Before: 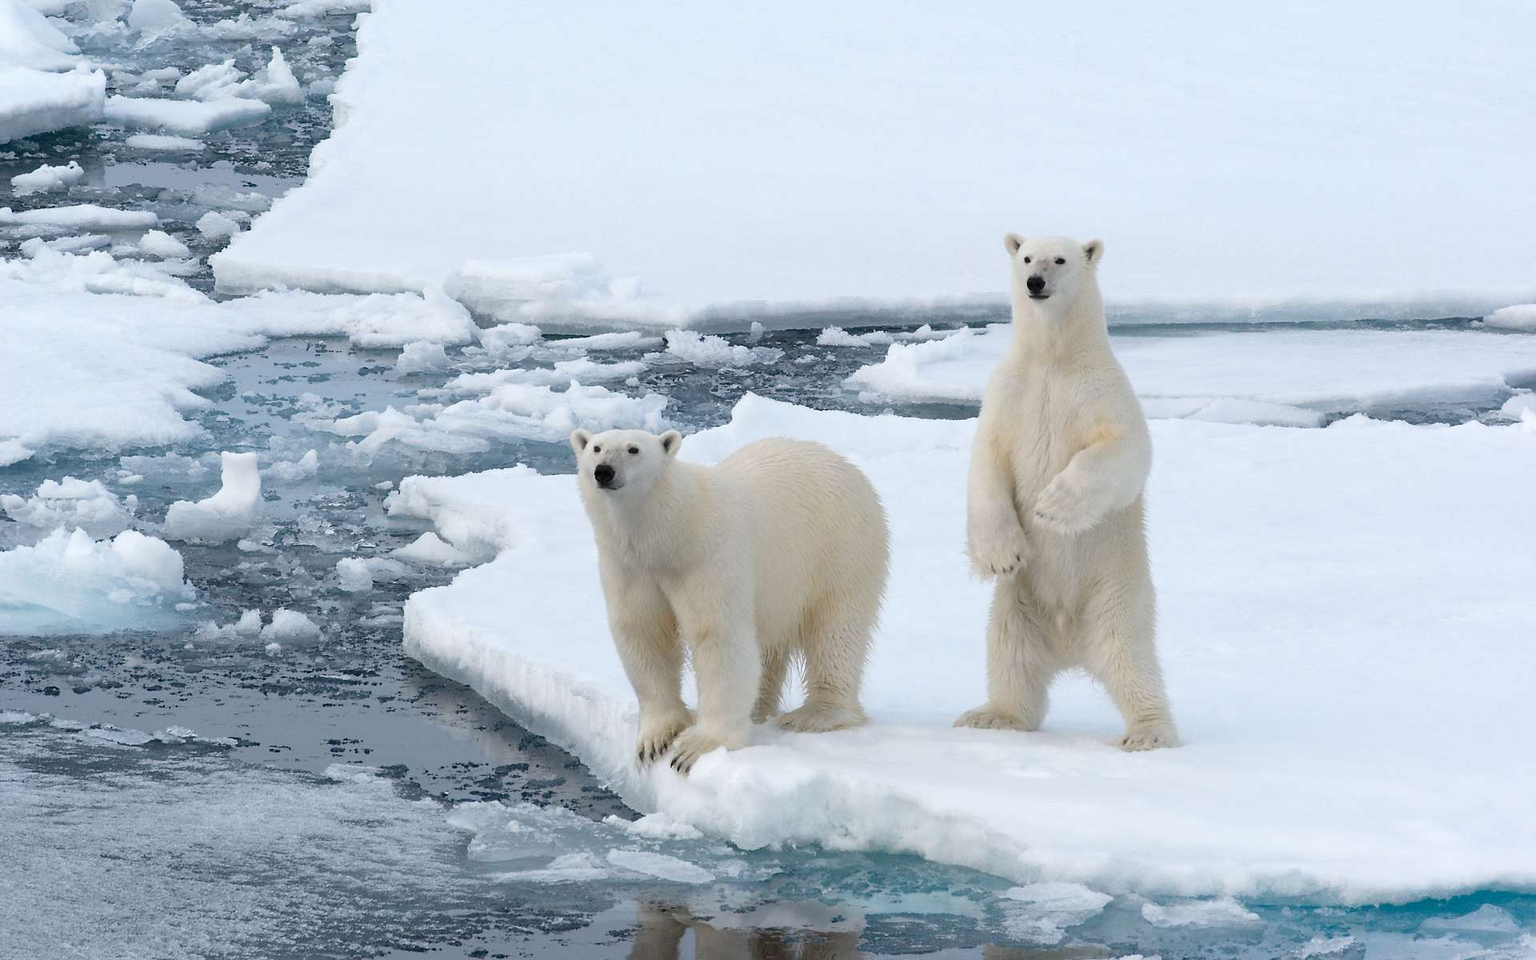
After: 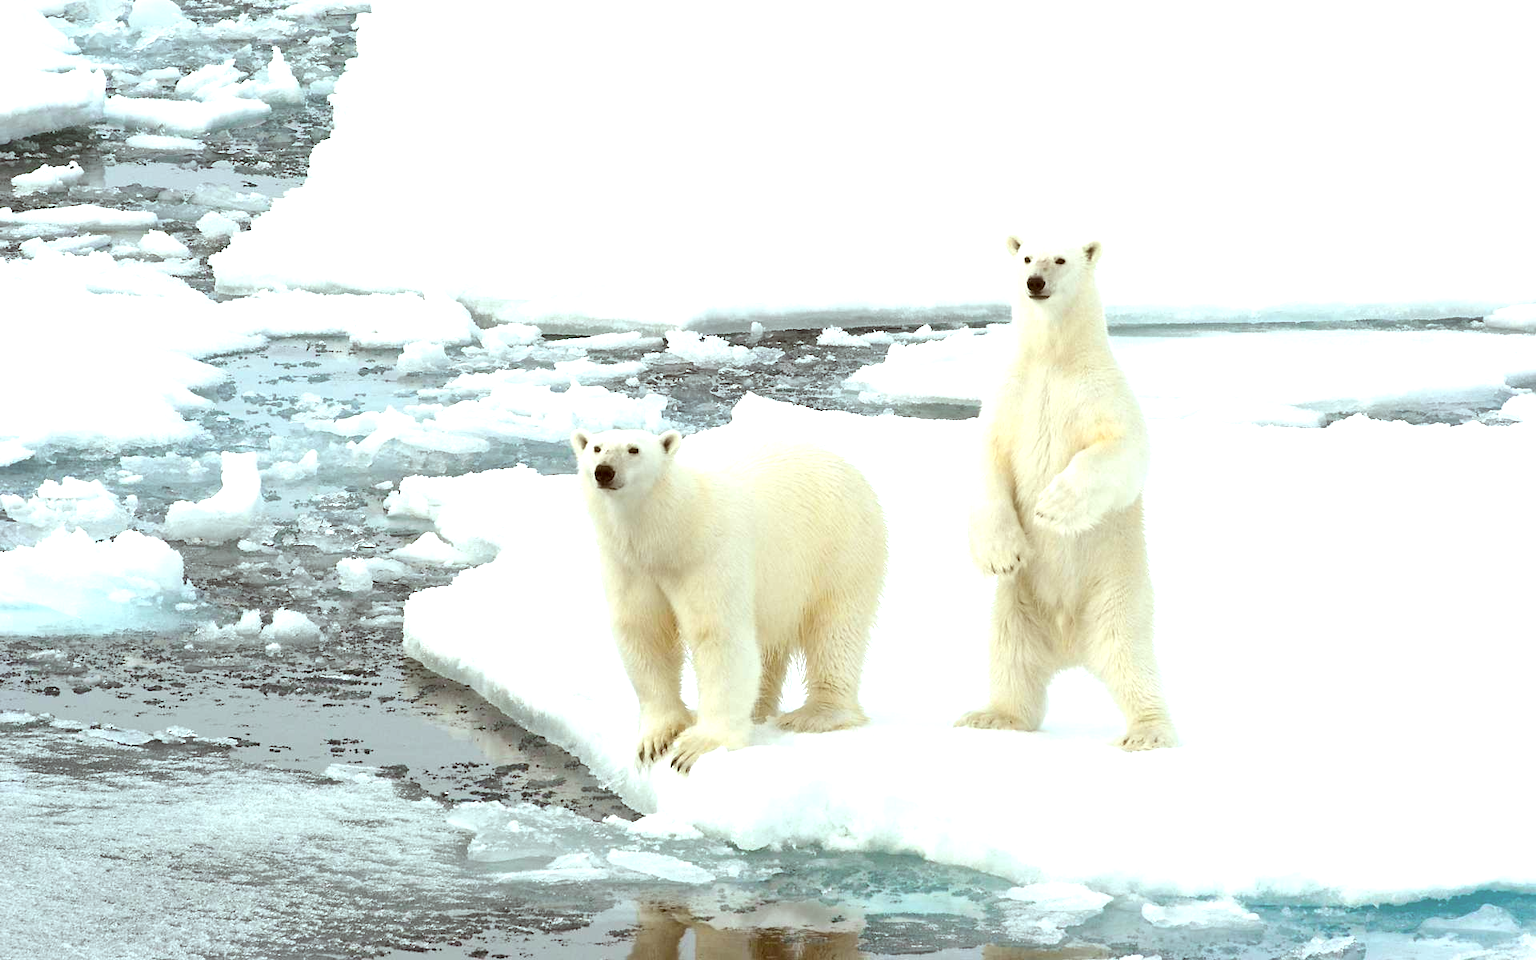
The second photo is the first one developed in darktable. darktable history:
exposure: black level correction 0, exposure 1.001 EV, compensate highlight preservation false
tone equalizer: on, module defaults
color correction: highlights a* -6.28, highlights b* 9.18, shadows a* 10.19, shadows b* 23.7
